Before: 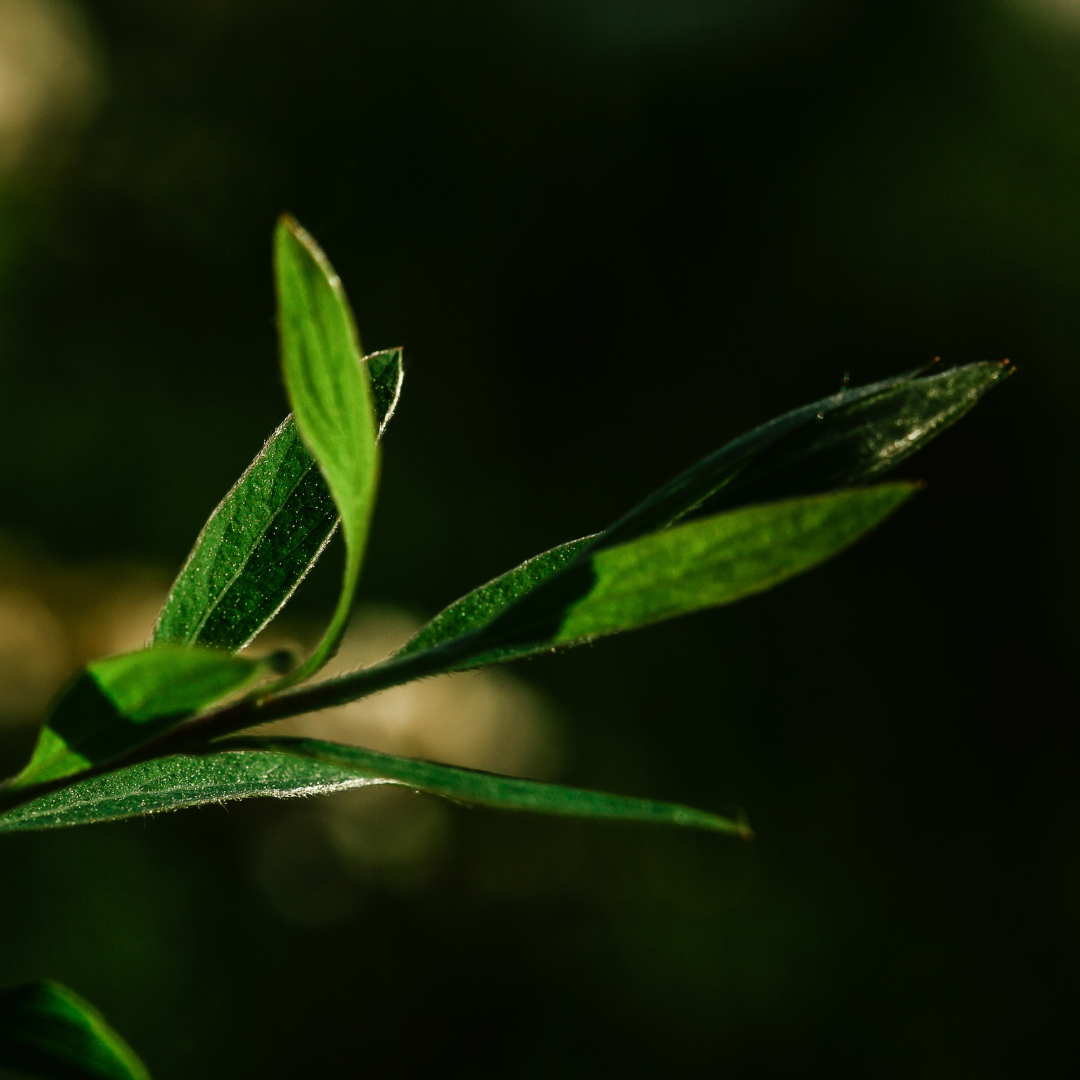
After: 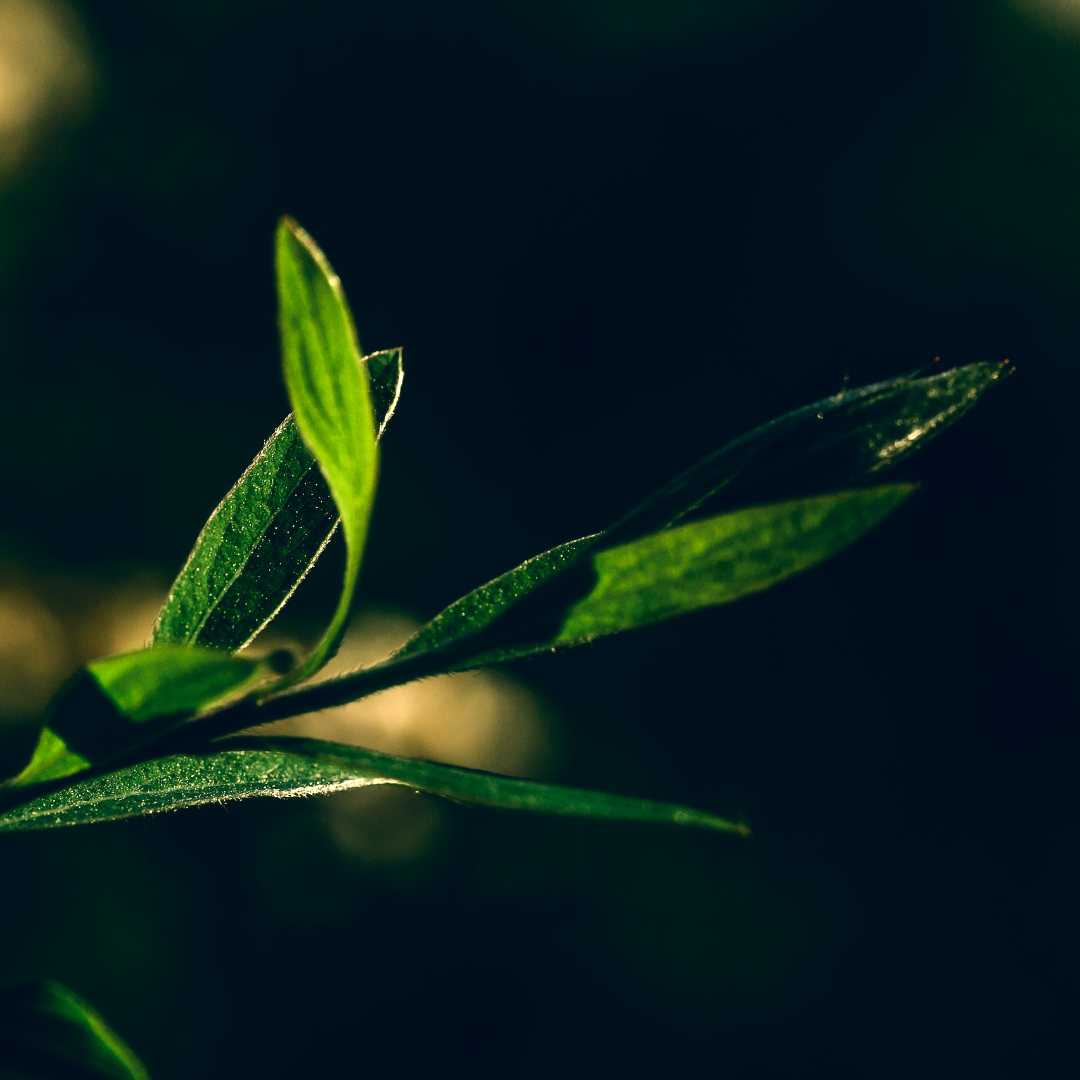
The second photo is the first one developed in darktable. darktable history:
tone equalizer: -8 EV -0.75 EV, -7 EV -0.7 EV, -6 EV -0.6 EV, -5 EV -0.4 EV, -3 EV 0.4 EV, -2 EV 0.6 EV, -1 EV 0.7 EV, +0 EV 0.75 EV, edges refinement/feathering 500, mask exposure compensation -1.57 EV, preserve details no
color correction: highlights a* 10.32, highlights b* 14.66, shadows a* -9.59, shadows b* -15.02
